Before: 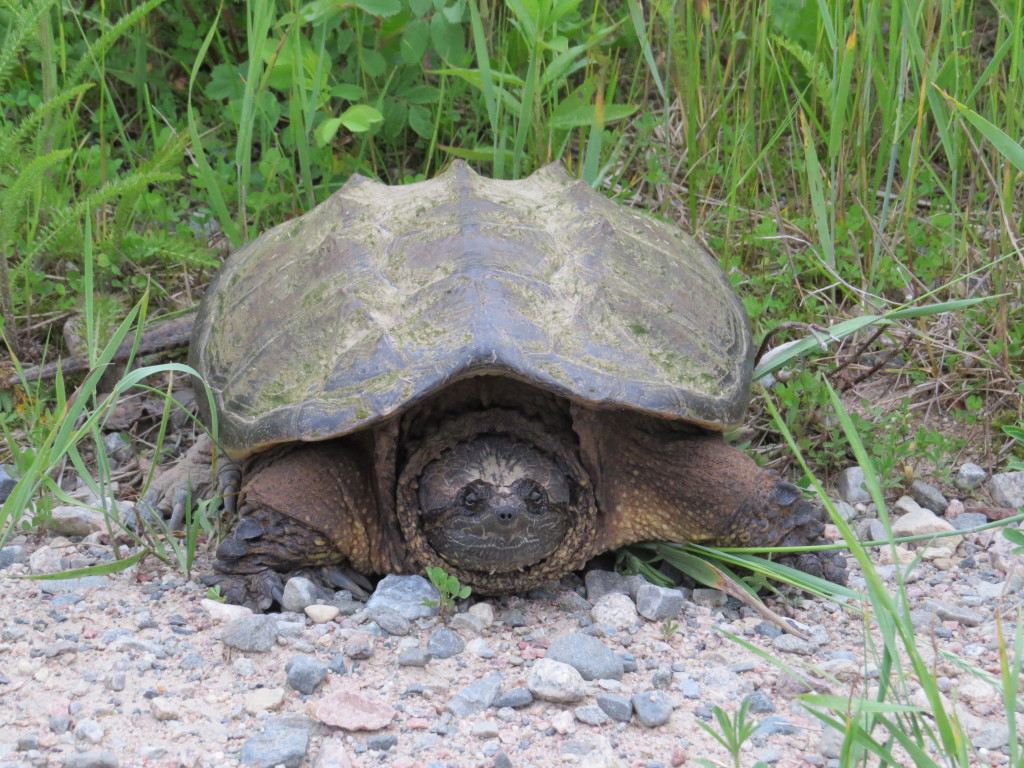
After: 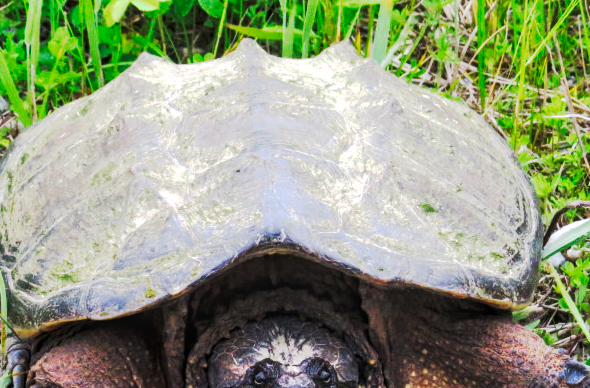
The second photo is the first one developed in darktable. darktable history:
tone curve: curves: ch0 [(0, 0) (0.003, 0.002) (0.011, 0.004) (0.025, 0.005) (0.044, 0.009) (0.069, 0.013) (0.1, 0.017) (0.136, 0.036) (0.177, 0.066) (0.224, 0.102) (0.277, 0.143) (0.335, 0.197) (0.399, 0.268) (0.468, 0.389) (0.543, 0.549) (0.623, 0.714) (0.709, 0.801) (0.801, 0.854) (0.898, 0.9) (1, 1)], preserve colors none
exposure: exposure 0.664 EV, compensate exposure bias true, compensate highlight preservation false
crop: left 20.63%, top 15.785%, right 21.708%, bottom 33.672%
local contrast: on, module defaults
